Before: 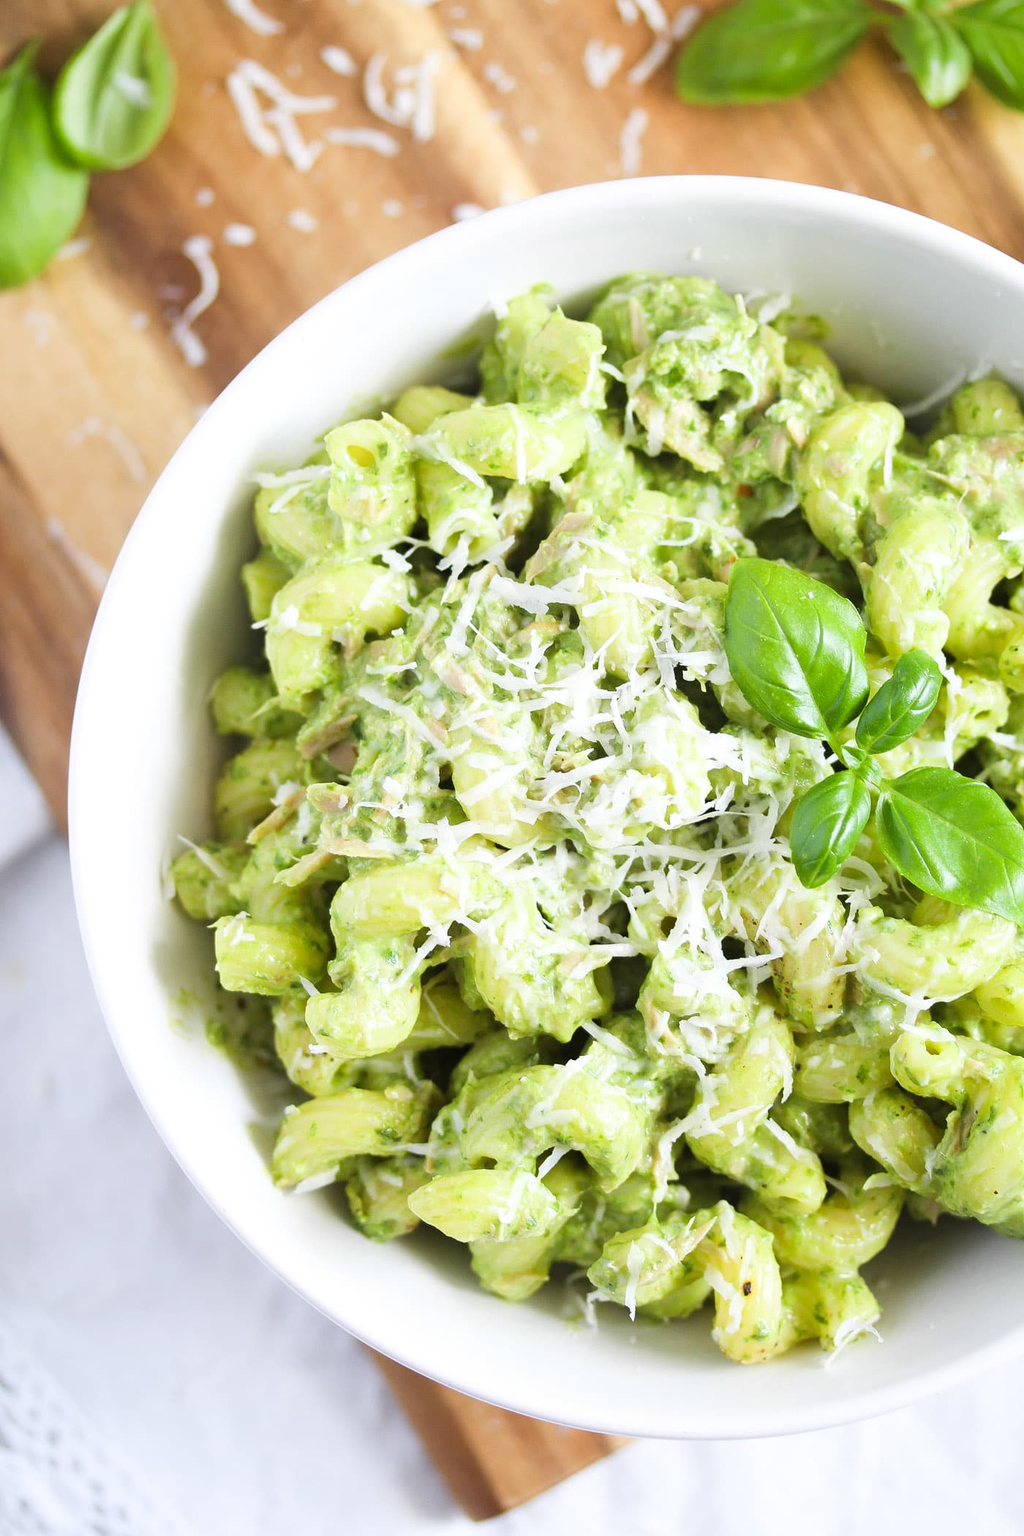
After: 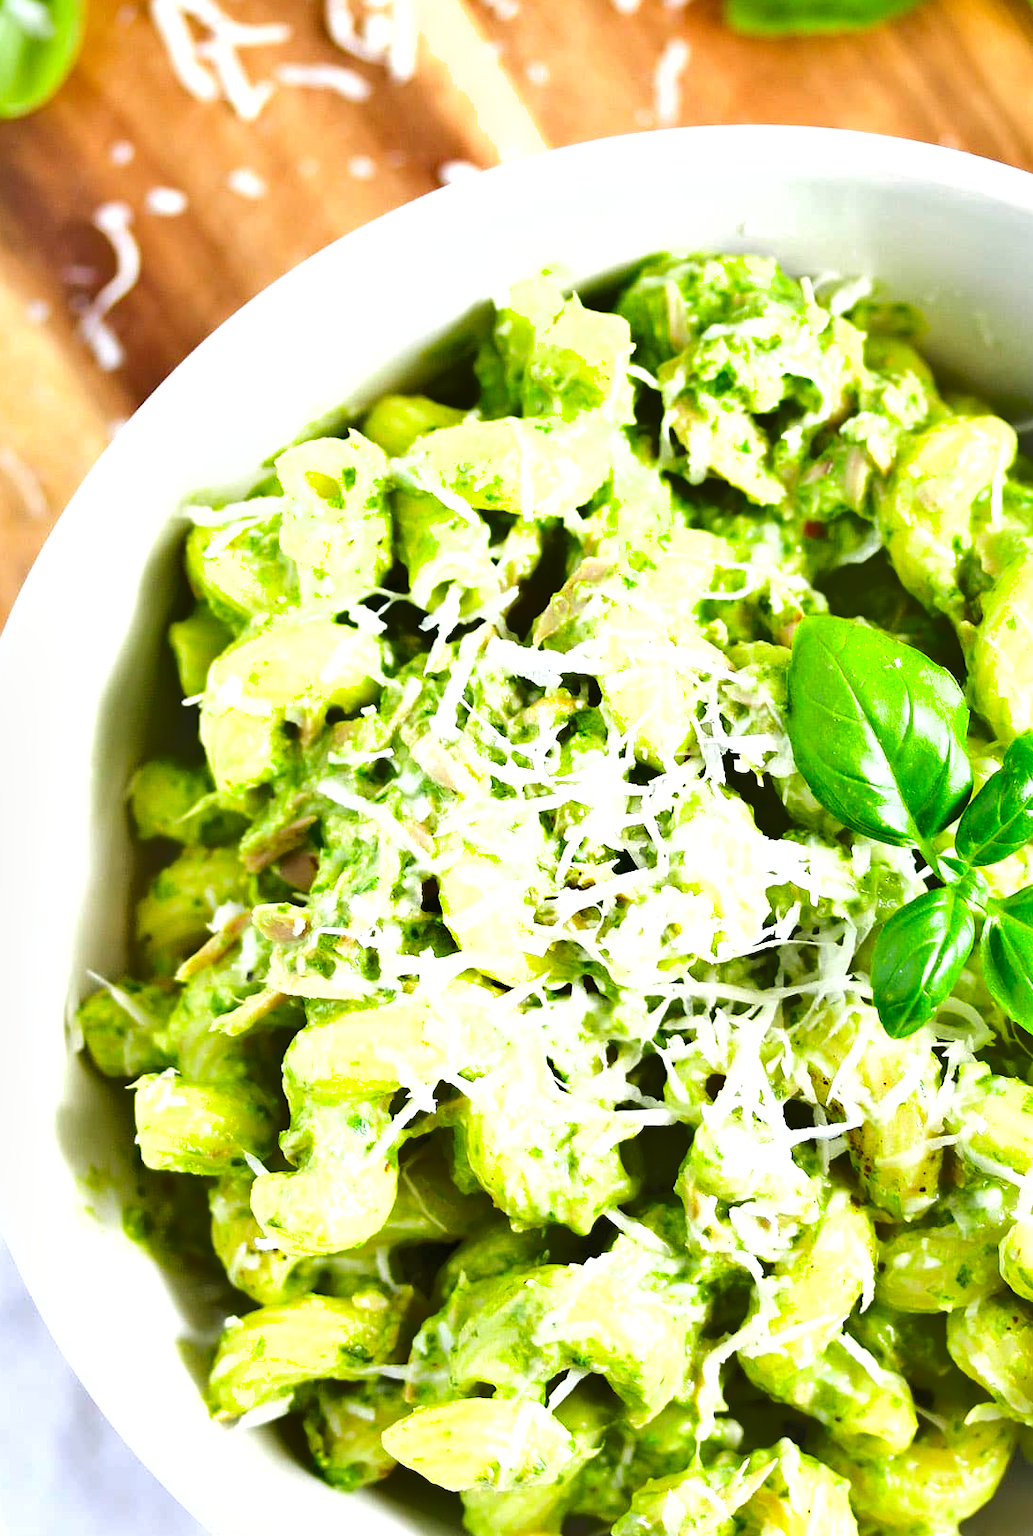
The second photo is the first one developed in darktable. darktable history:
crop and rotate: left 10.77%, top 5.1%, right 10.41%, bottom 16.76%
tone equalizer: -8 EV -0.528 EV, -7 EV -0.319 EV, -6 EV -0.083 EV, -5 EV 0.413 EV, -4 EV 0.985 EV, -3 EV 0.791 EV, -2 EV -0.01 EV, -1 EV 0.14 EV, +0 EV -0.012 EV, smoothing 1
exposure: black level correction 0, exposure 0.5 EV, compensate highlight preservation false
shadows and highlights: shadows 5, soften with gaussian
color balance: output saturation 110%
color calibration: output R [0.946, 0.065, -0.013, 0], output G [-0.246, 1.264, -0.017, 0], output B [0.046, -0.098, 1.05, 0], illuminant custom, x 0.344, y 0.359, temperature 5045.54 K
